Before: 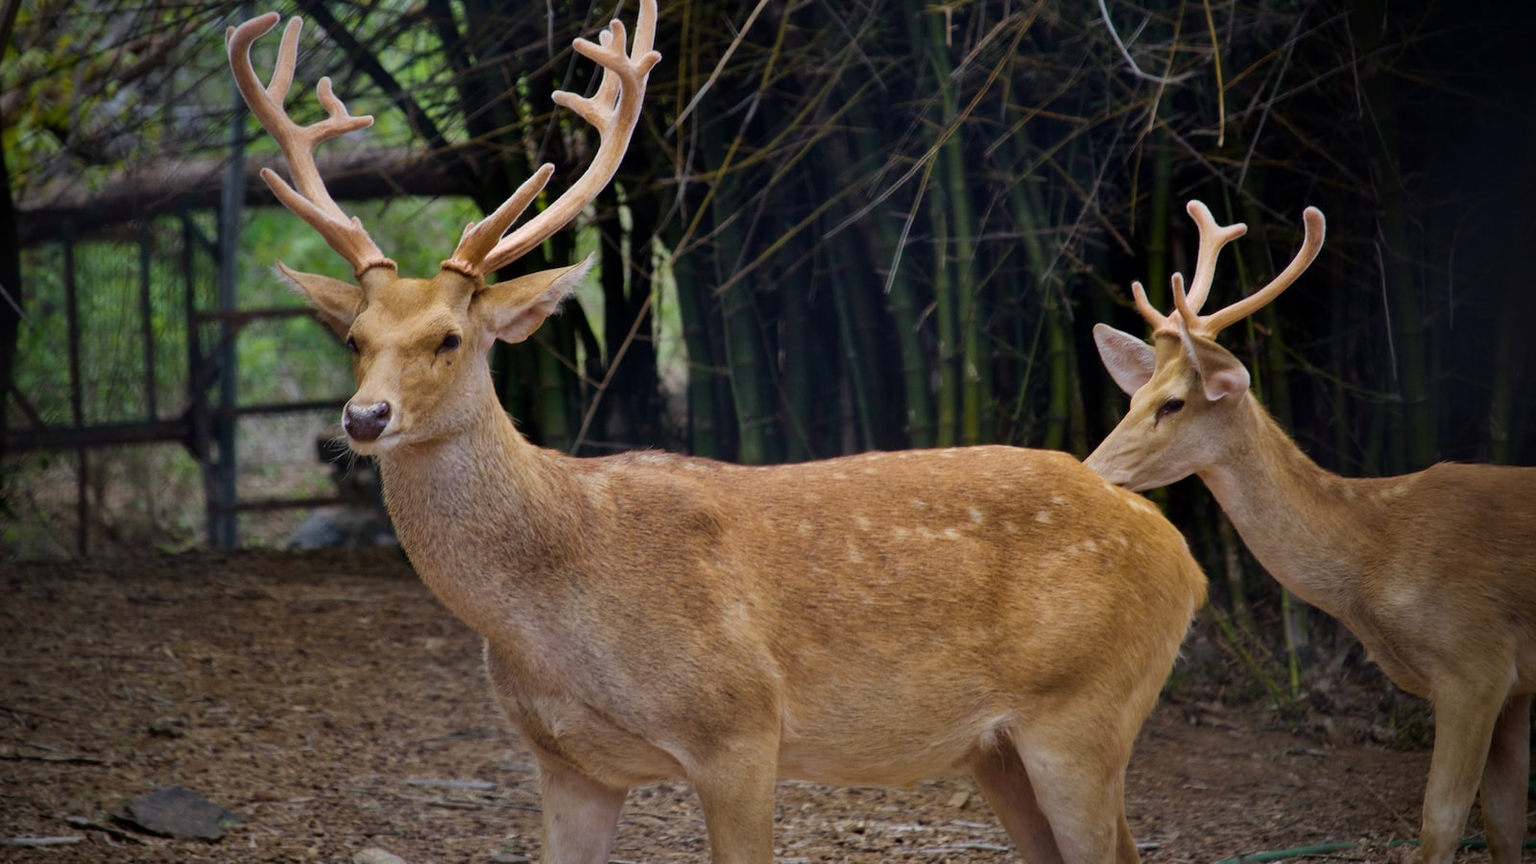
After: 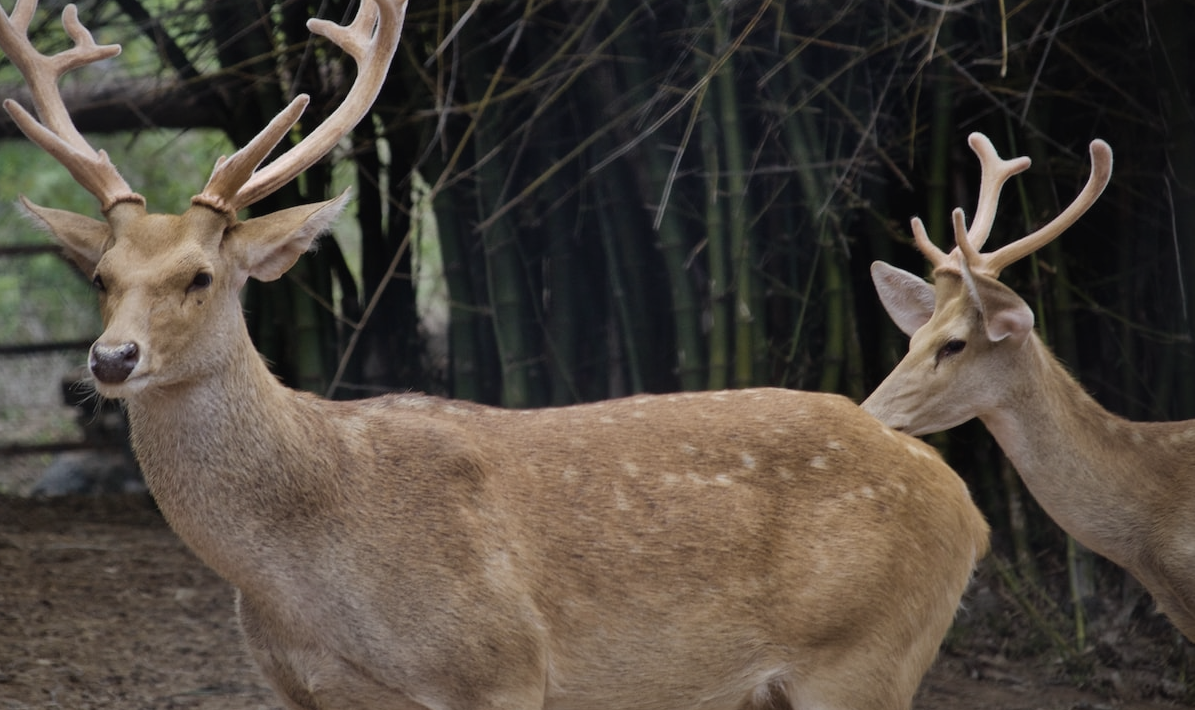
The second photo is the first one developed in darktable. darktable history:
crop: left 16.761%, top 8.531%, right 8.535%, bottom 12.513%
exposure: exposure -0.04 EV, compensate exposure bias true, compensate highlight preservation false
contrast brightness saturation: contrast -0.041, saturation -0.395
